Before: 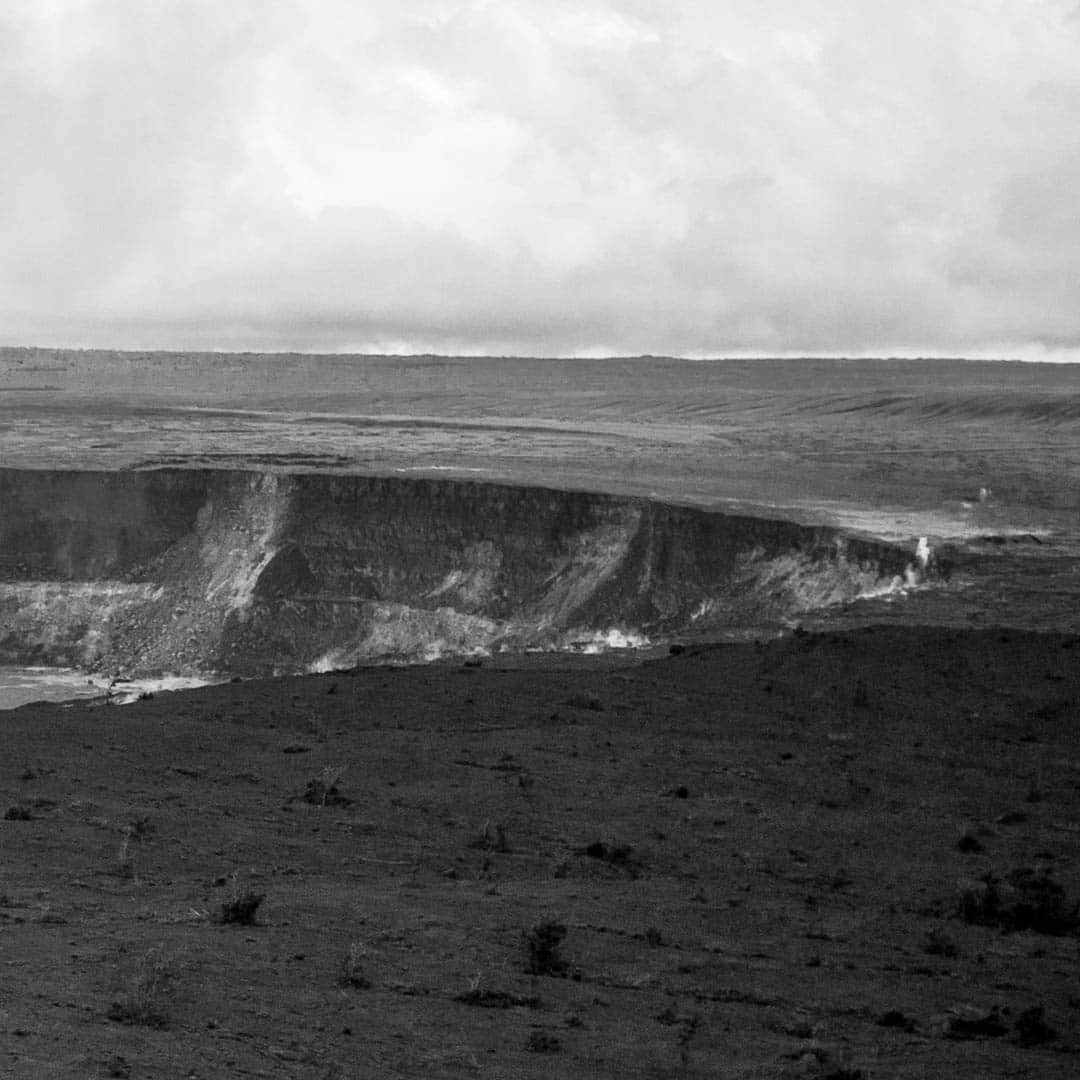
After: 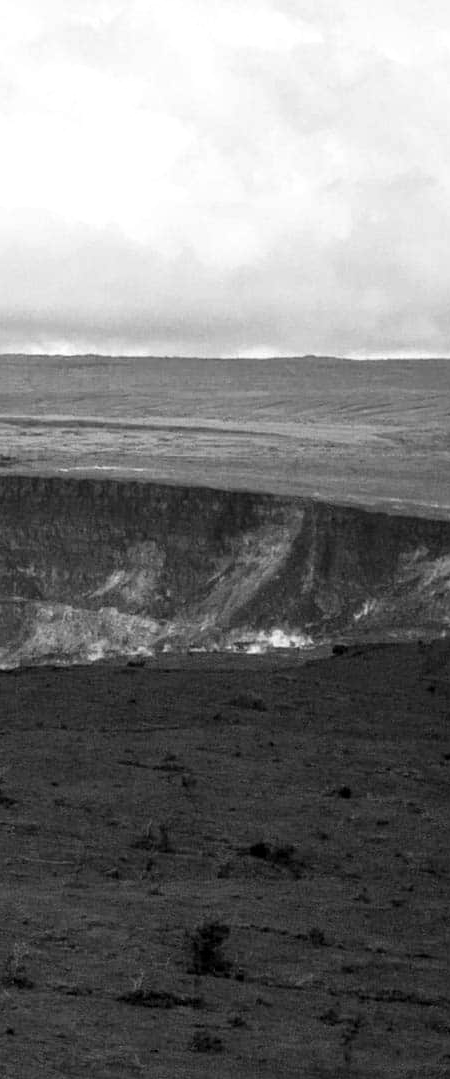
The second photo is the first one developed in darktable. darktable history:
crop: left 31.229%, right 27.105%
white balance: emerald 1
exposure: black level correction 0.001, exposure 0.191 EV, compensate highlight preservation false
